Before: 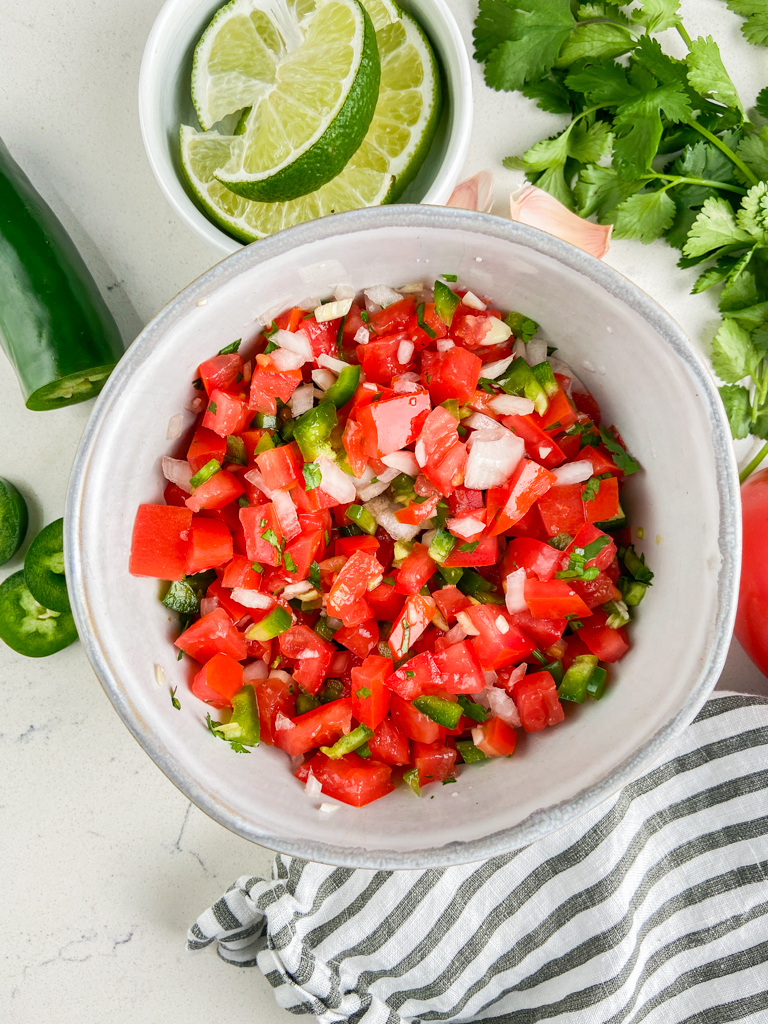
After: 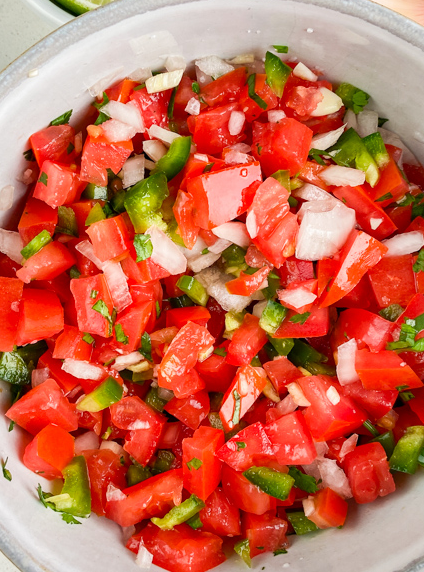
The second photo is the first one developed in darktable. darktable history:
crop and rotate: left 22.022%, top 22.375%, right 22.672%, bottom 21.704%
